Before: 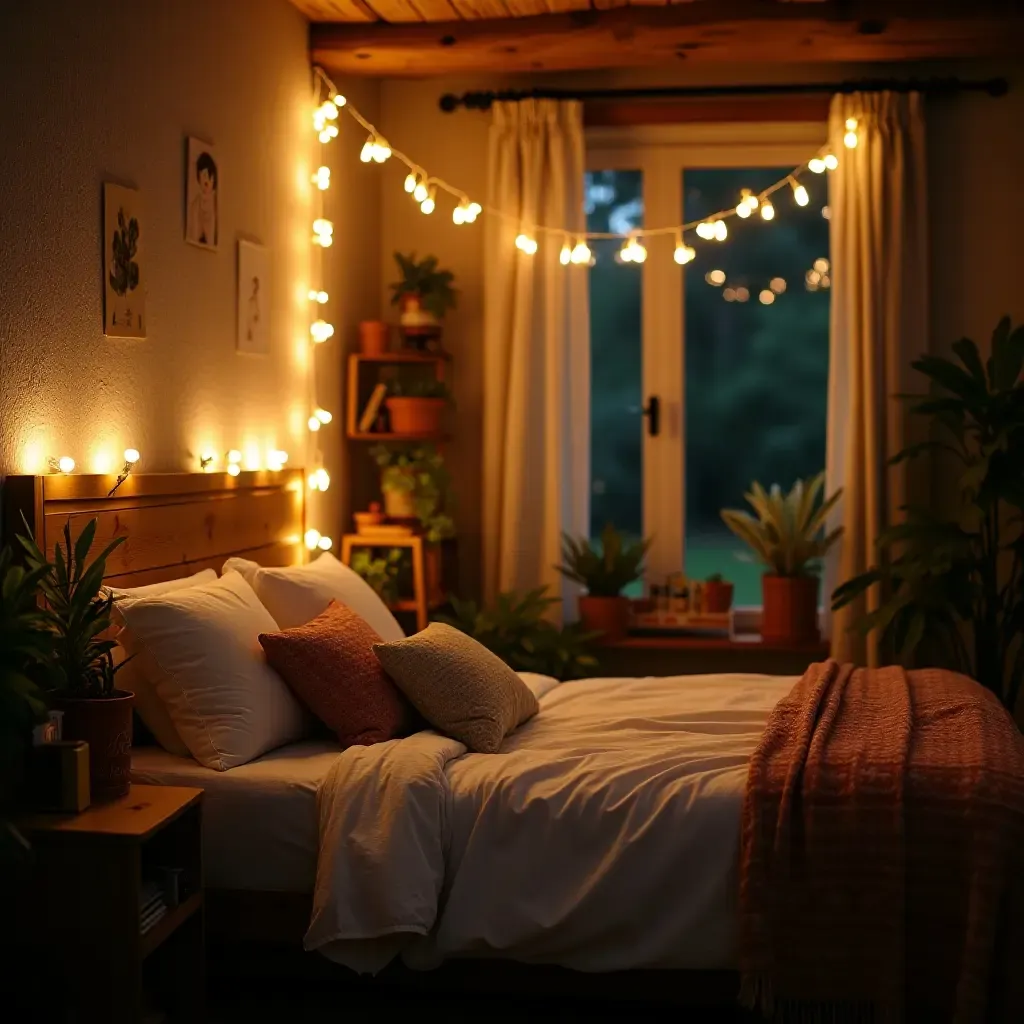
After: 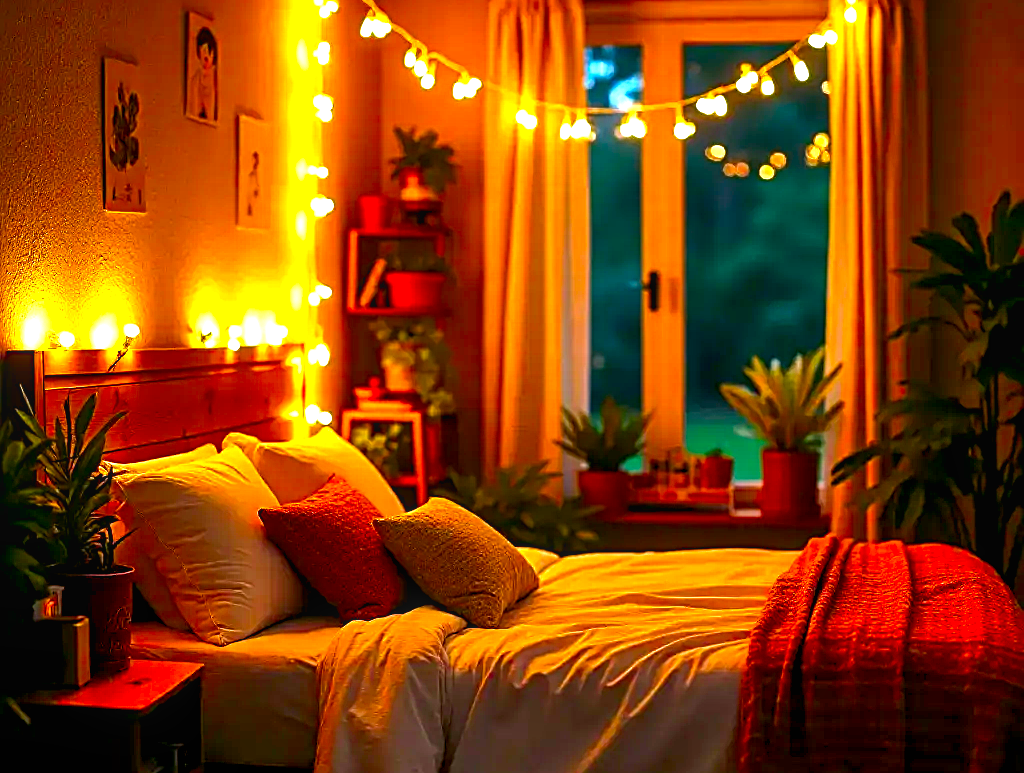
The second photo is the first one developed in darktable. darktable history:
local contrast: detail 113%
color balance rgb: global offset › luminance -0.479%, perceptual saturation grading › global saturation 29.619%
exposure: black level correction 0.001, exposure 1.735 EV, compensate exposure bias true, compensate highlight preservation false
crop and rotate: top 12.26%, bottom 12.219%
sharpen: radius 2.578, amount 0.693
tone curve: curves: ch0 [(0, 0) (0.91, 0.76) (0.997, 0.913)], color space Lab, independent channels, preserve colors none
contrast brightness saturation: contrast 0.161, saturation 0.325
shadows and highlights: shadows 51.95, highlights -28.33, soften with gaussian
